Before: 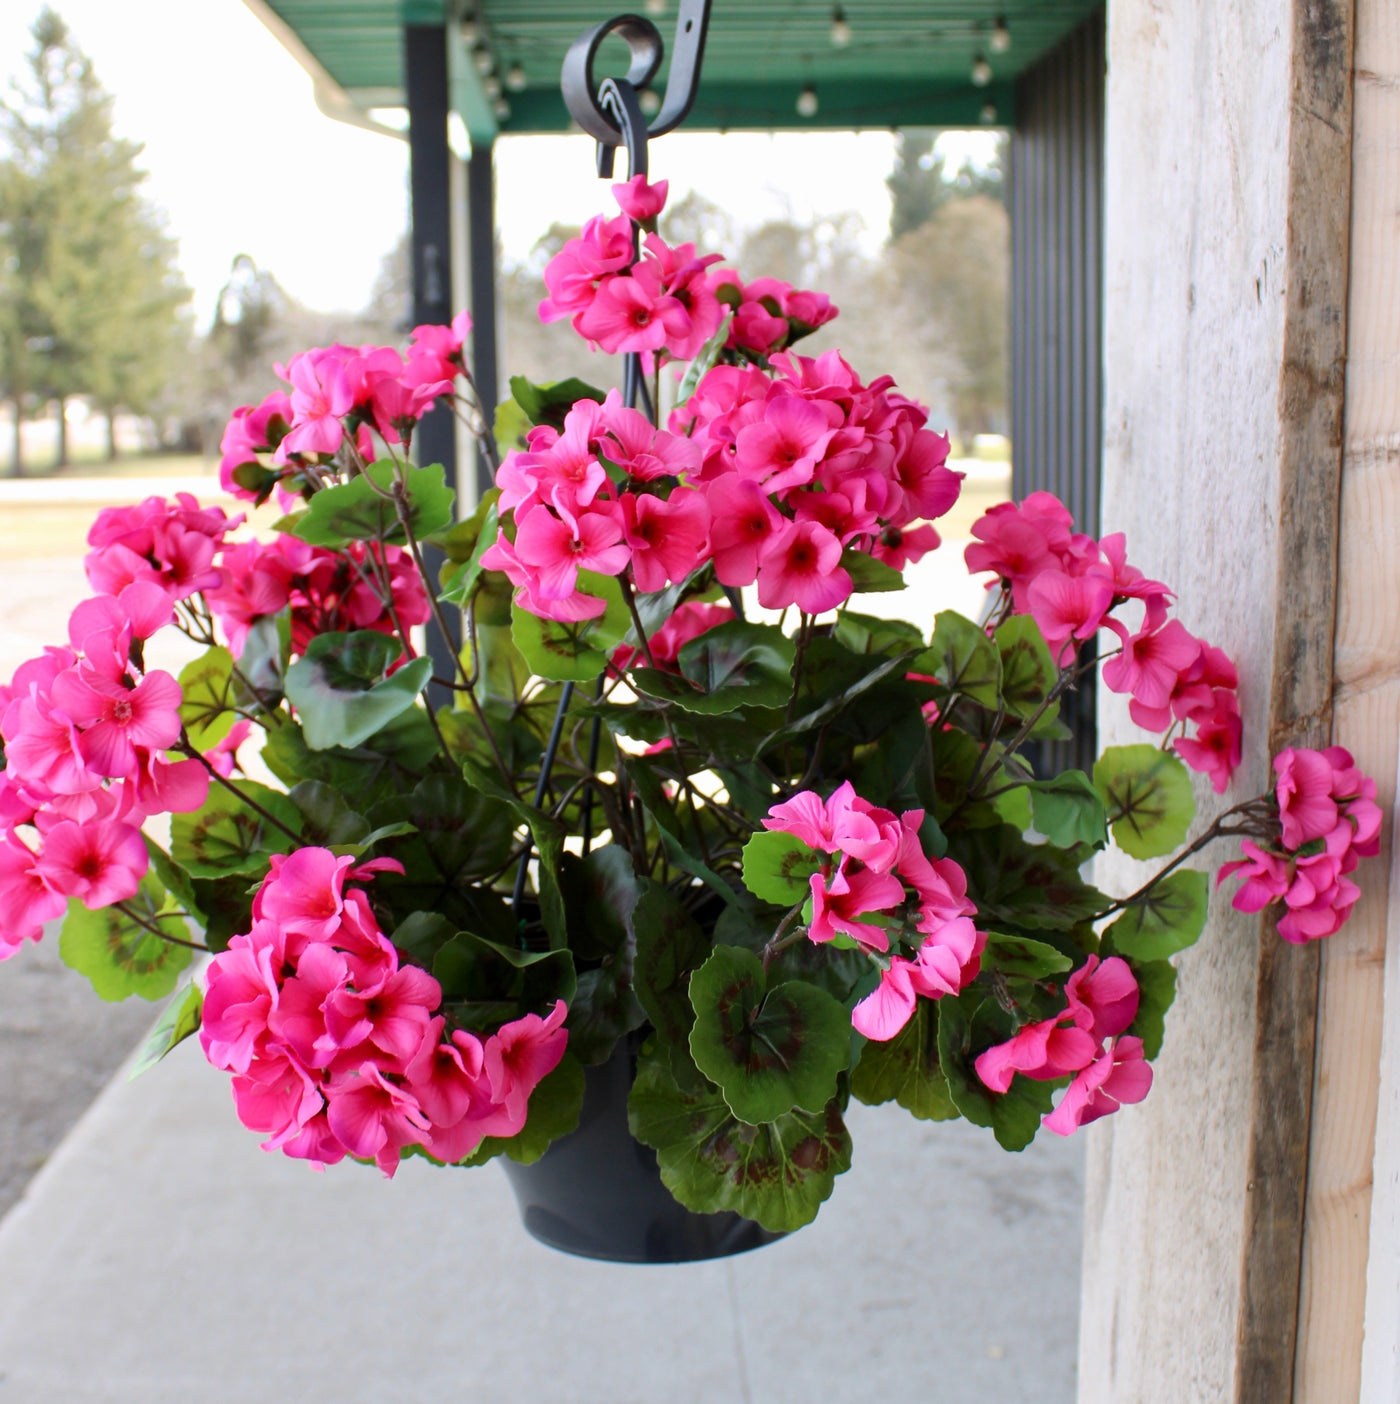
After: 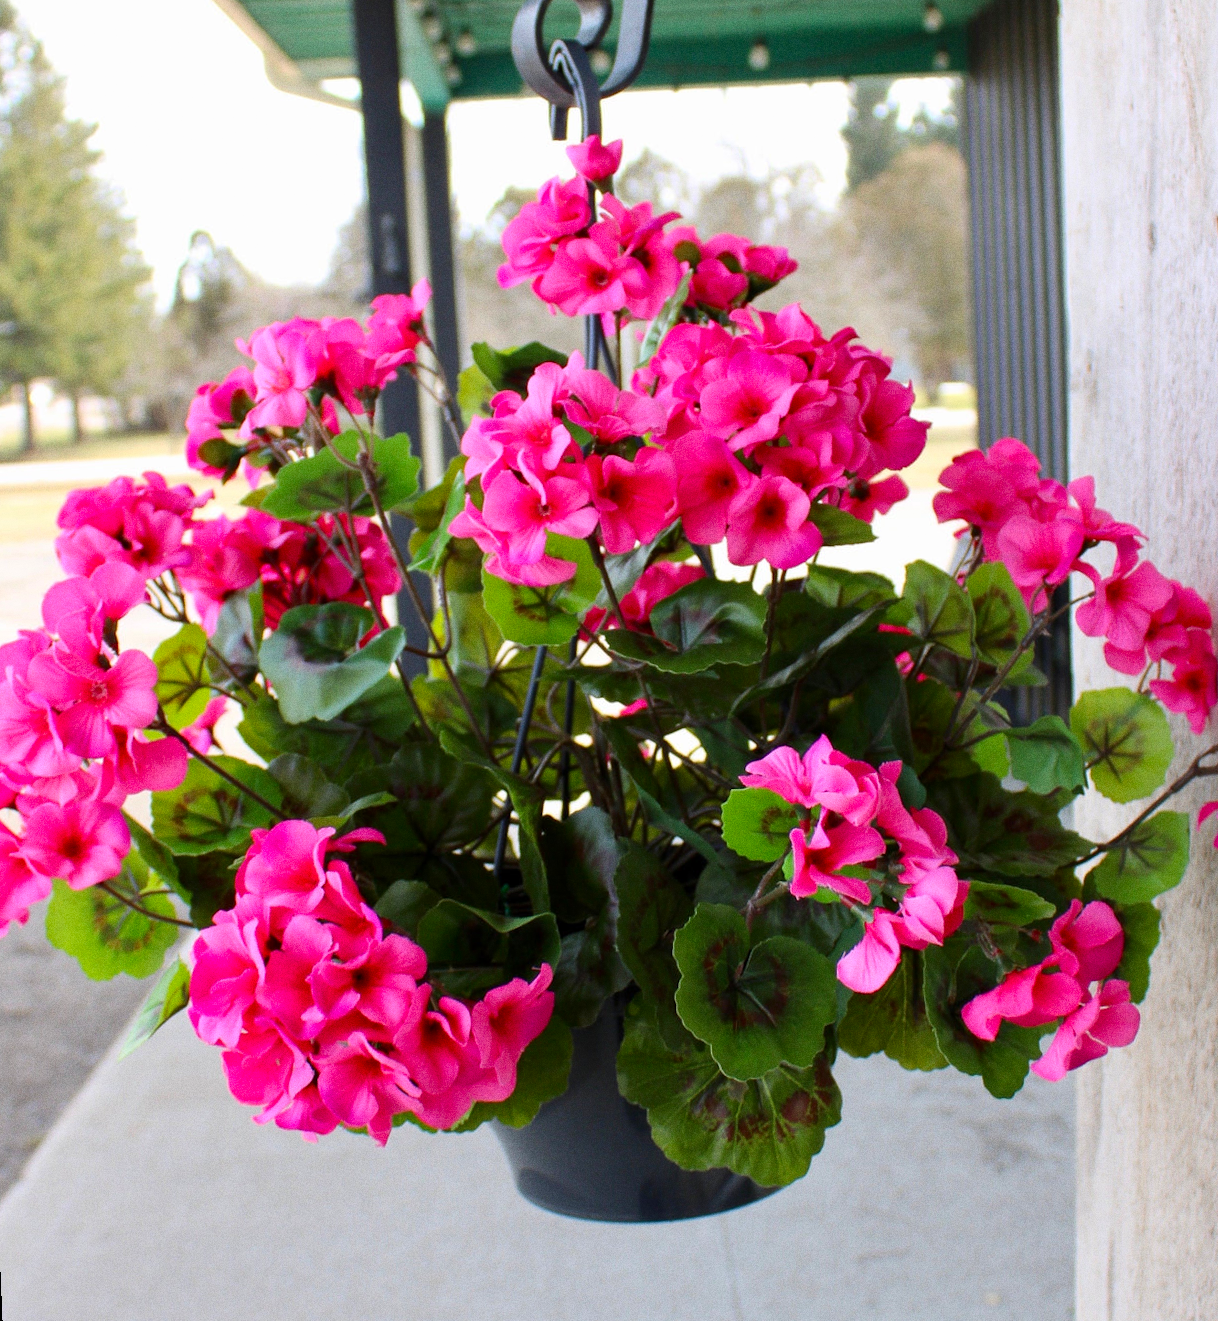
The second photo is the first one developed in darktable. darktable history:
crop: right 9.509%, bottom 0.031%
grain: coarseness 0.47 ISO
contrast brightness saturation: saturation 0.18
rotate and perspective: rotation -2.12°, lens shift (vertical) 0.009, lens shift (horizontal) -0.008, automatic cropping original format, crop left 0.036, crop right 0.964, crop top 0.05, crop bottom 0.959
